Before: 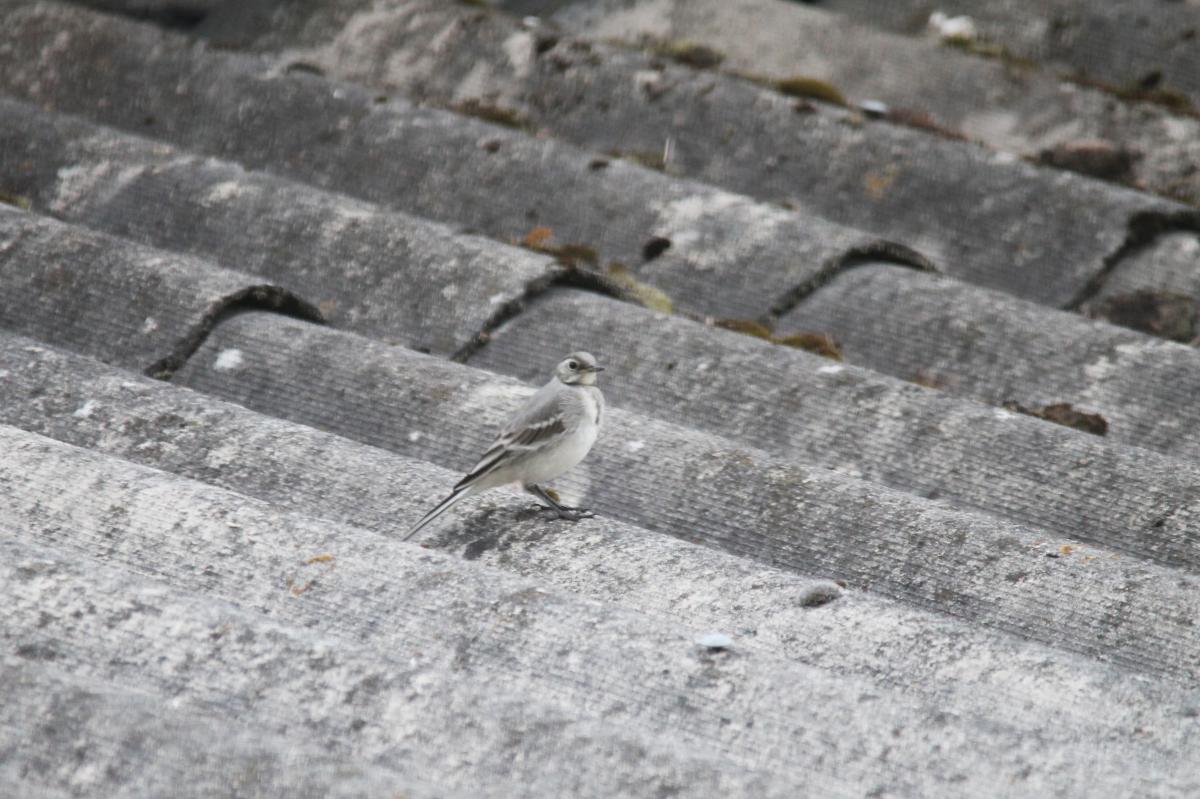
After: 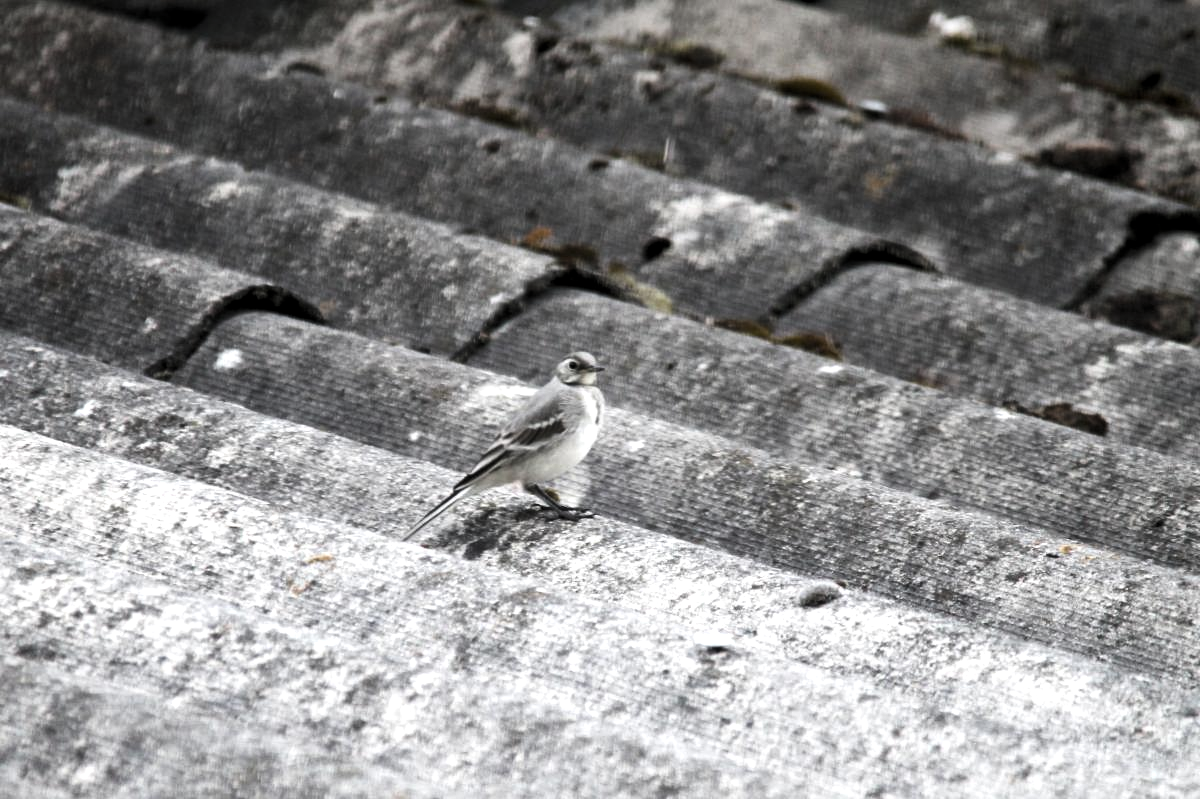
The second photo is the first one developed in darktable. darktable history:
contrast brightness saturation: contrast 0.111, saturation -0.158
color balance rgb: perceptual saturation grading › global saturation 24.993%, perceptual saturation grading › highlights -28.544%, perceptual saturation grading › shadows 34.228%
tone equalizer: -8 EV -0.41 EV, -7 EV -0.424 EV, -6 EV -0.331 EV, -5 EV -0.232 EV, -3 EV 0.247 EV, -2 EV 0.338 EV, -1 EV 0.363 EV, +0 EV 0.439 EV
levels: levels [0.101, 0.578, 0.953]
